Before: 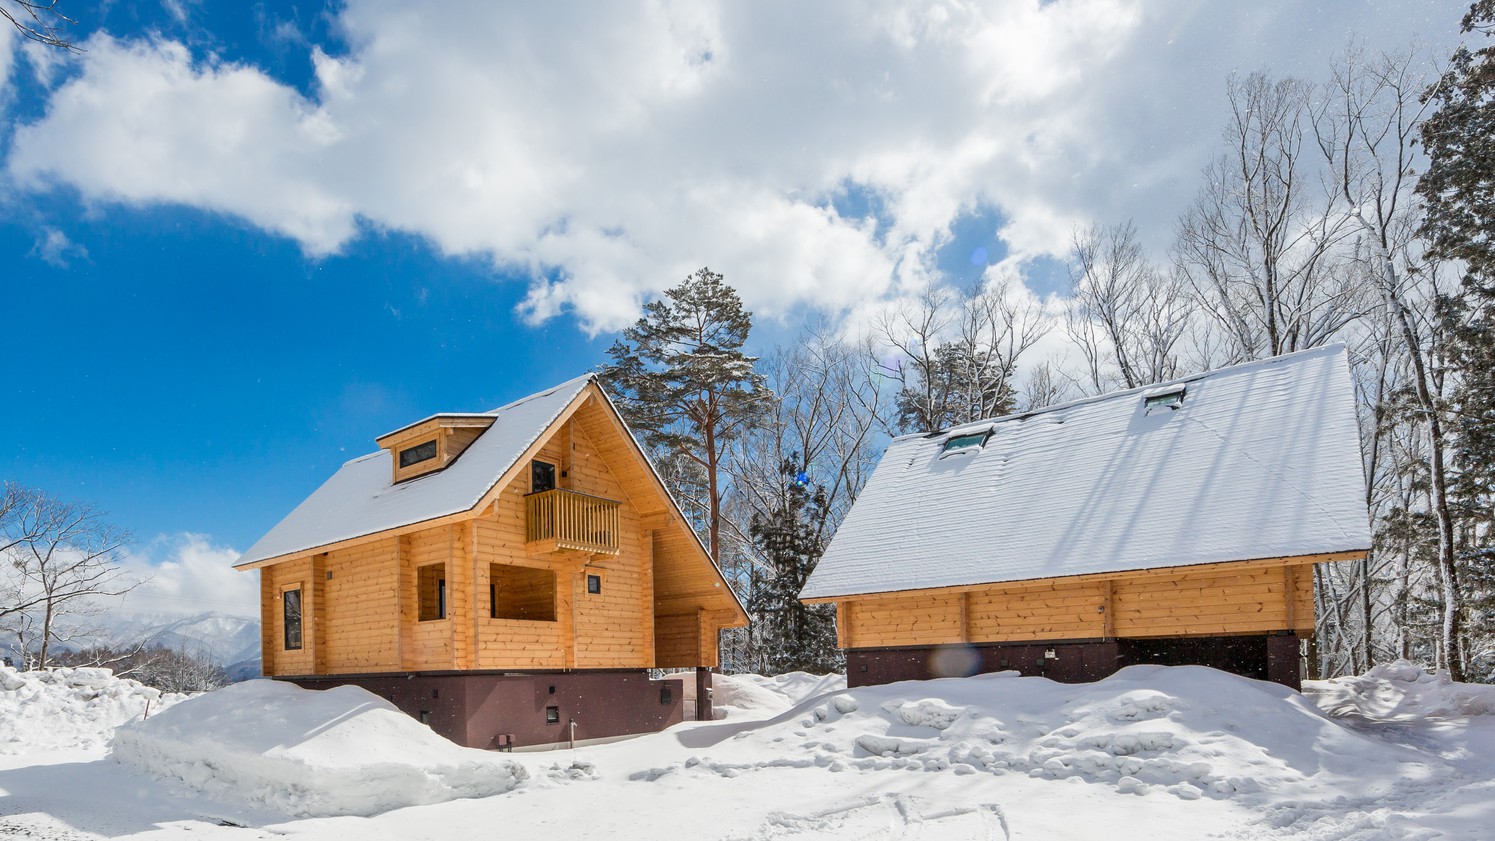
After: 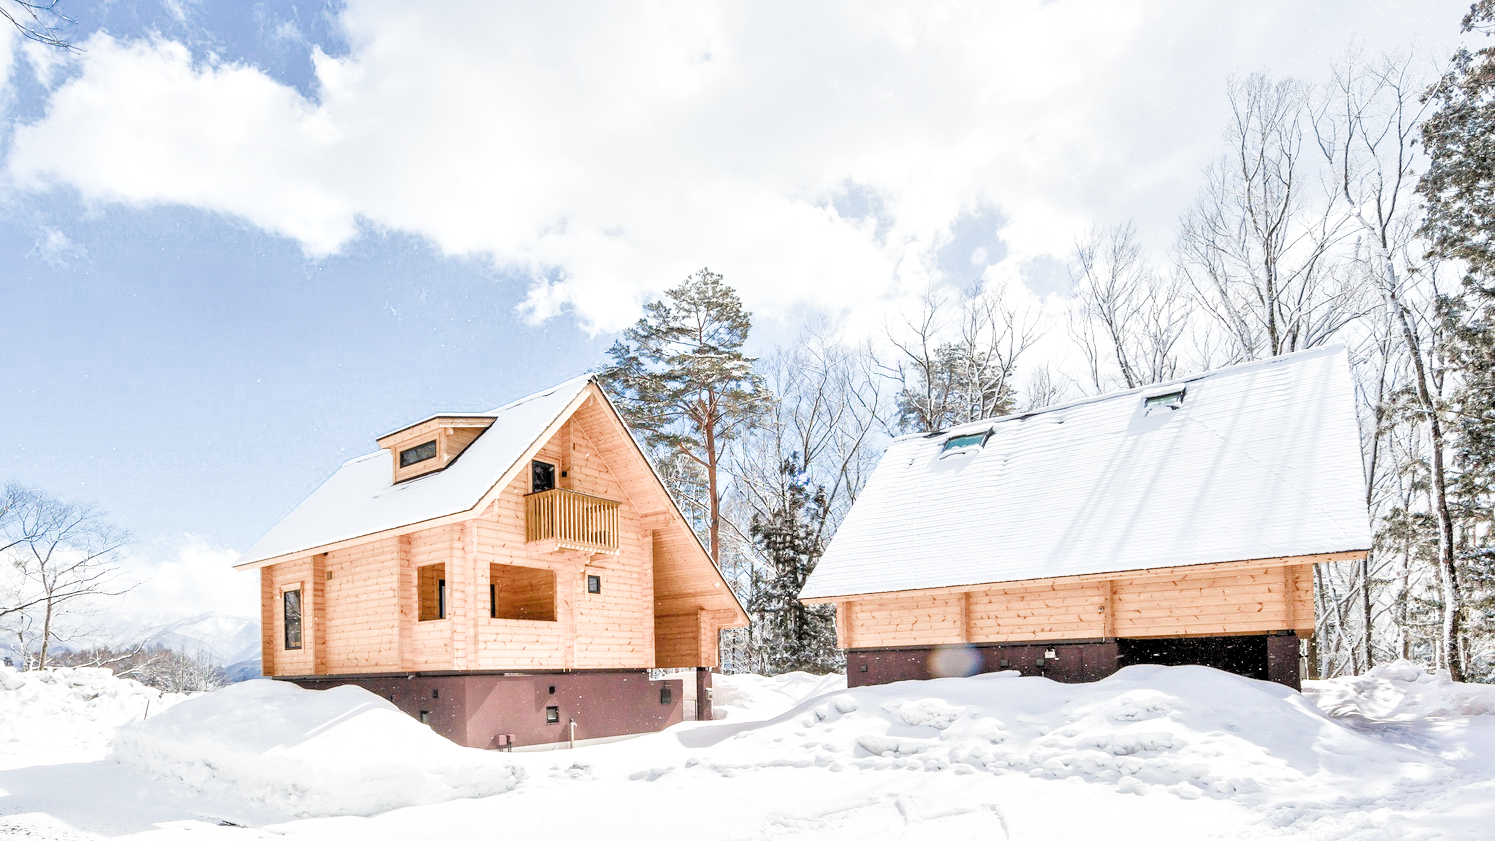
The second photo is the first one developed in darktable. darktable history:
exposure: black level correction 0, exposure 1.944 EV, compensate highlight preservation false
local contrast: mode bilateral grid, contrast 20, coarseness 49, detail 141%, midtone range 0.2
filmic rgb: black relative exposure -4.33 EV, white relative exposure 4.56 EV, hardness 2.4, contrast 1.059, color science v4 (2020)
